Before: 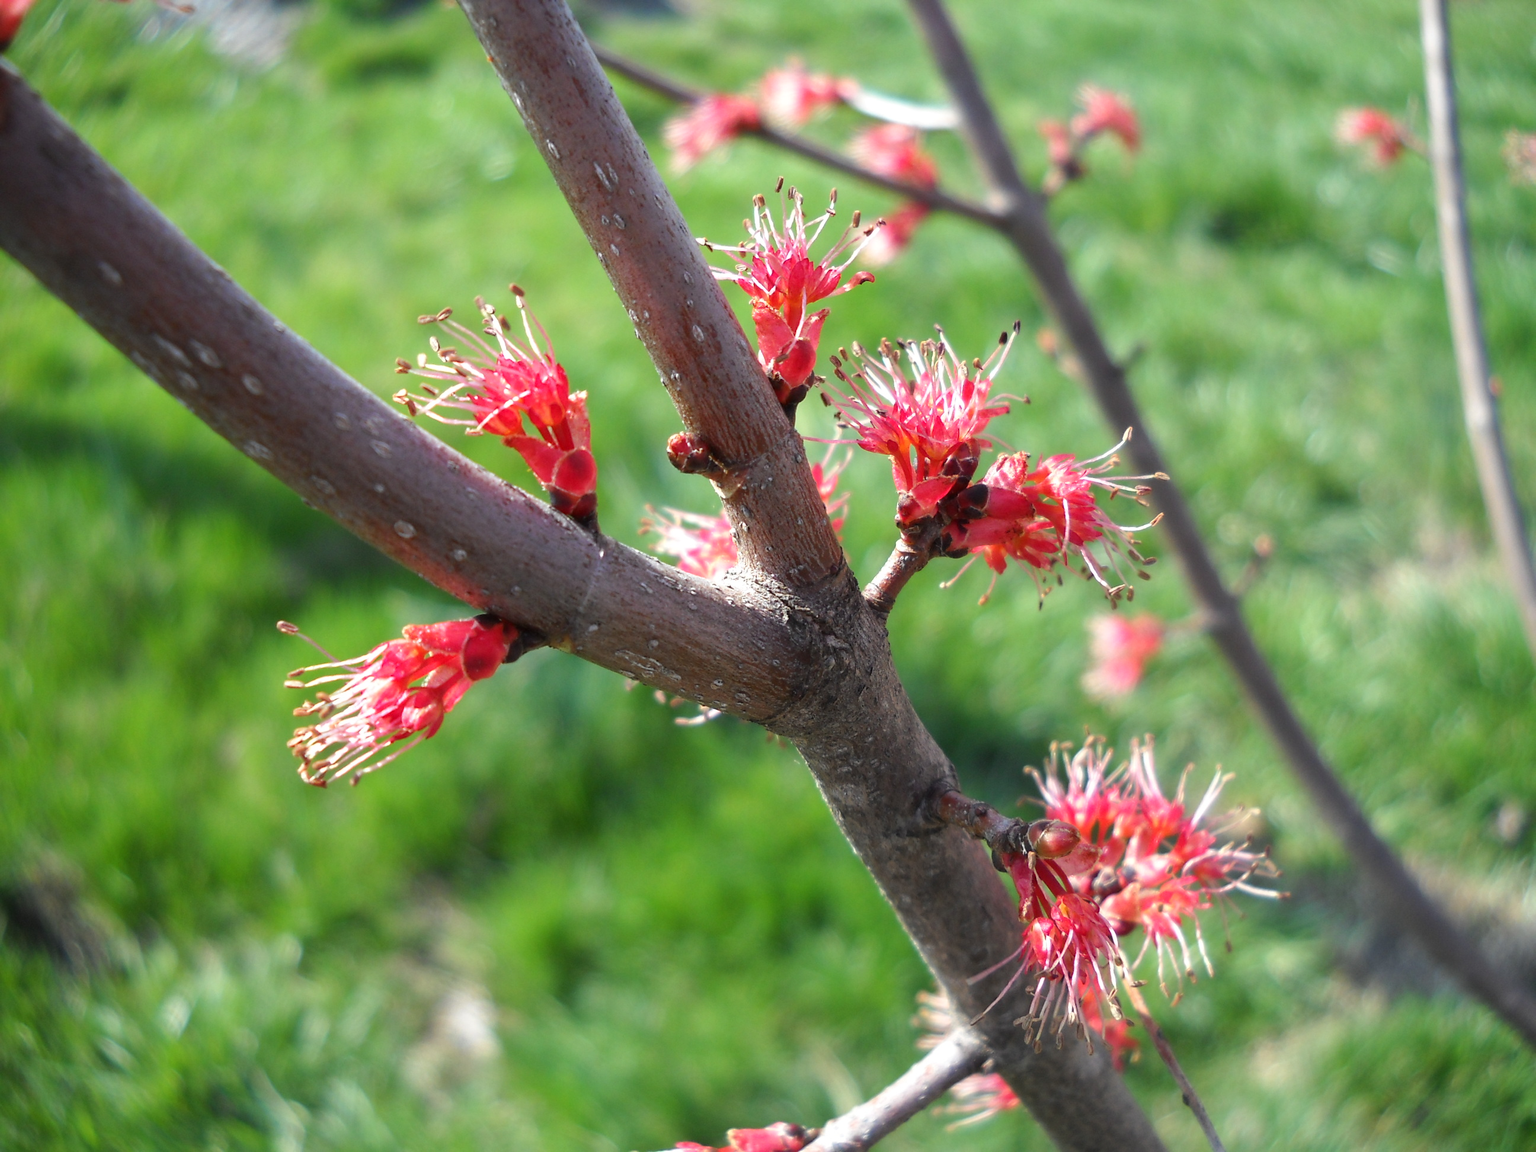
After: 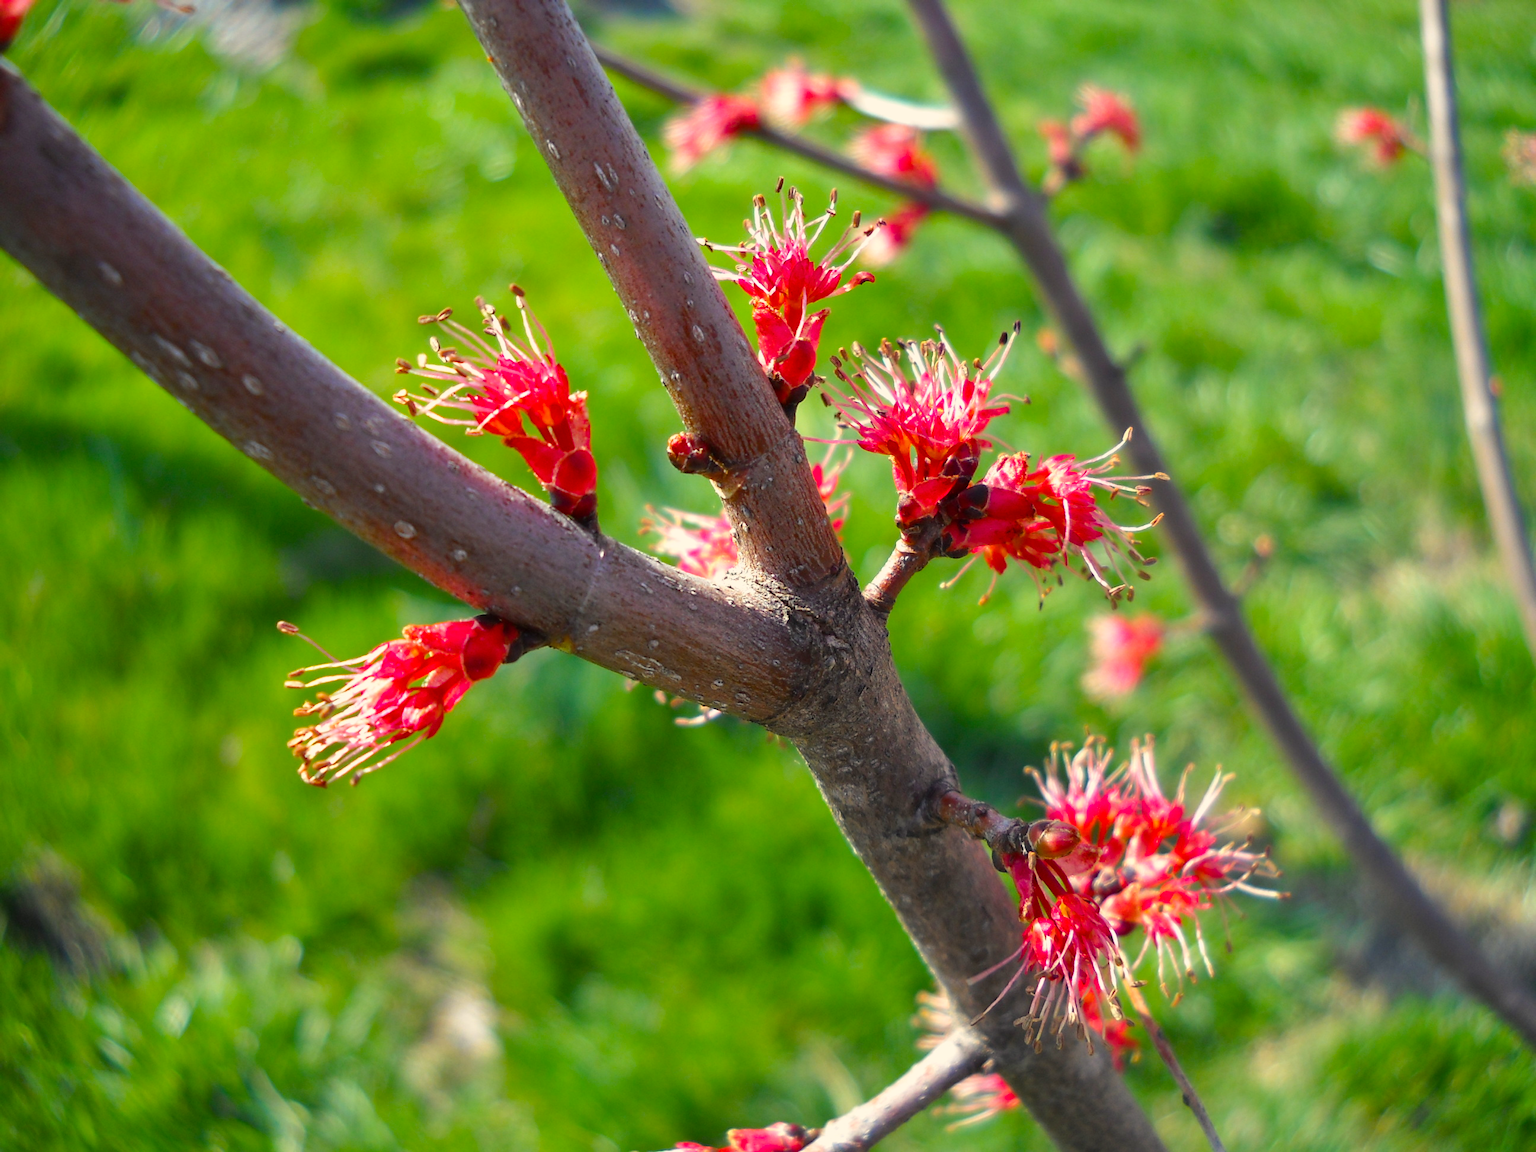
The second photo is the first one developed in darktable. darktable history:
shadows and highlights: low approximation 0.01, soften with gaussian
color balance rgb: shadows lift › luminance -10.088%, highlights gain › chroma 2.994%, highlights gain › hue 78.18°, perceptual saturation grading › global saturation 36.918%, perceptual brilliance grading › global brilliance -0.702%, perceptual brilliance grading › highlights -1.056%, perceptual brilliance grading › mid-tones -1.045%, perceptual brilliance grading › shadows -0.688%, global vibrance 20%
